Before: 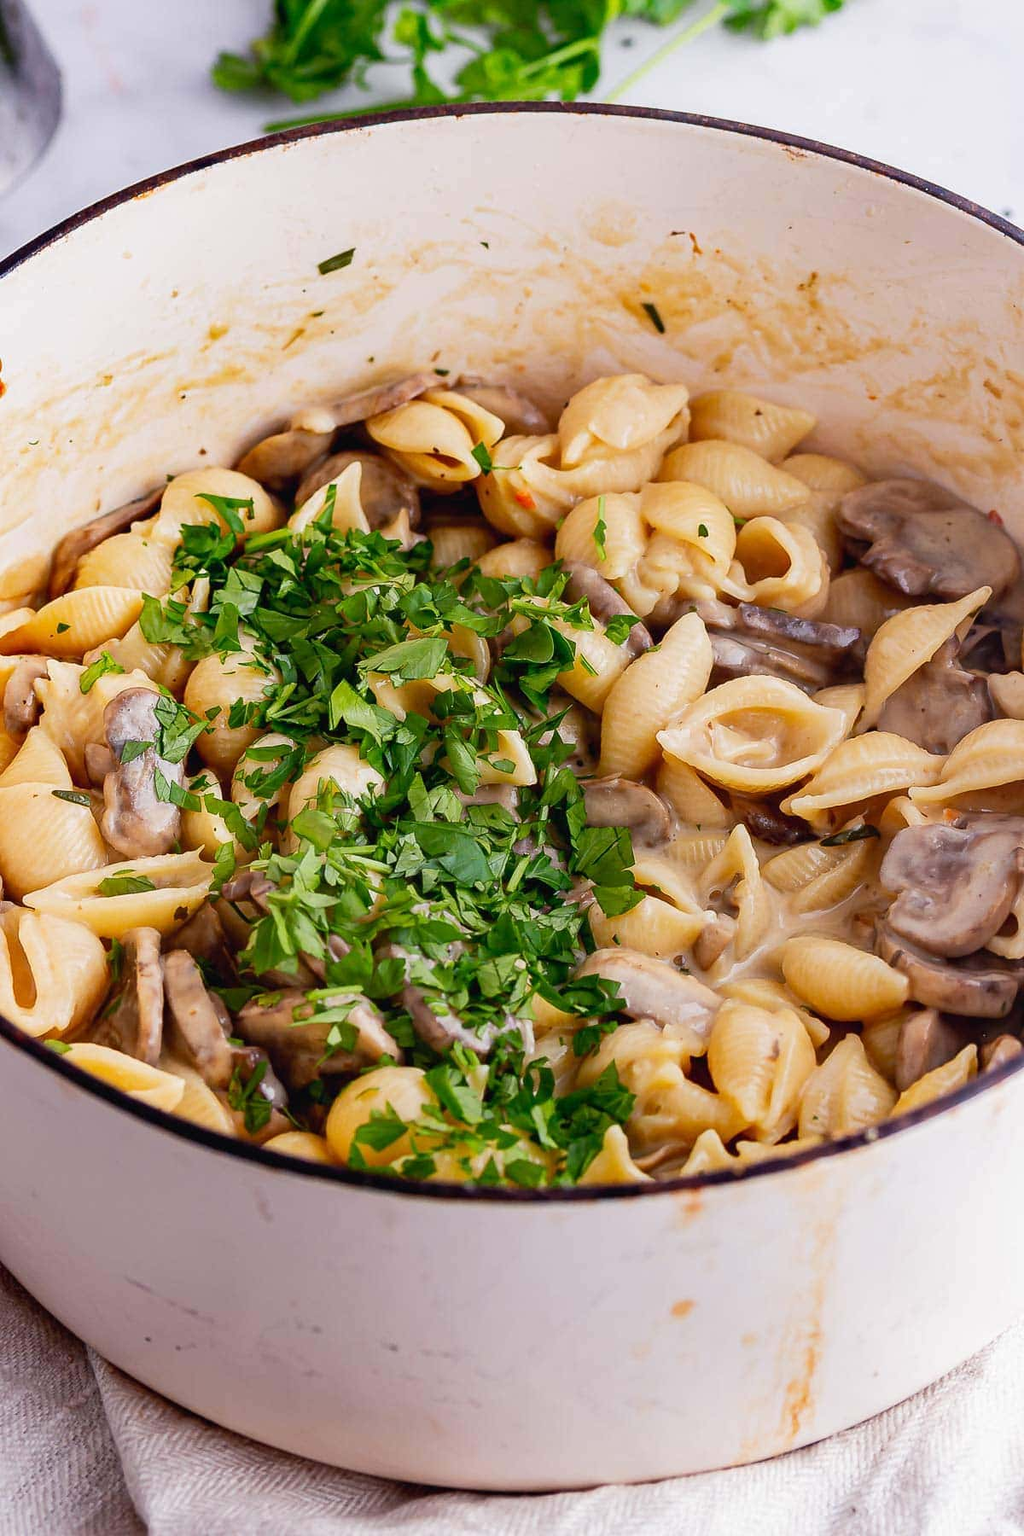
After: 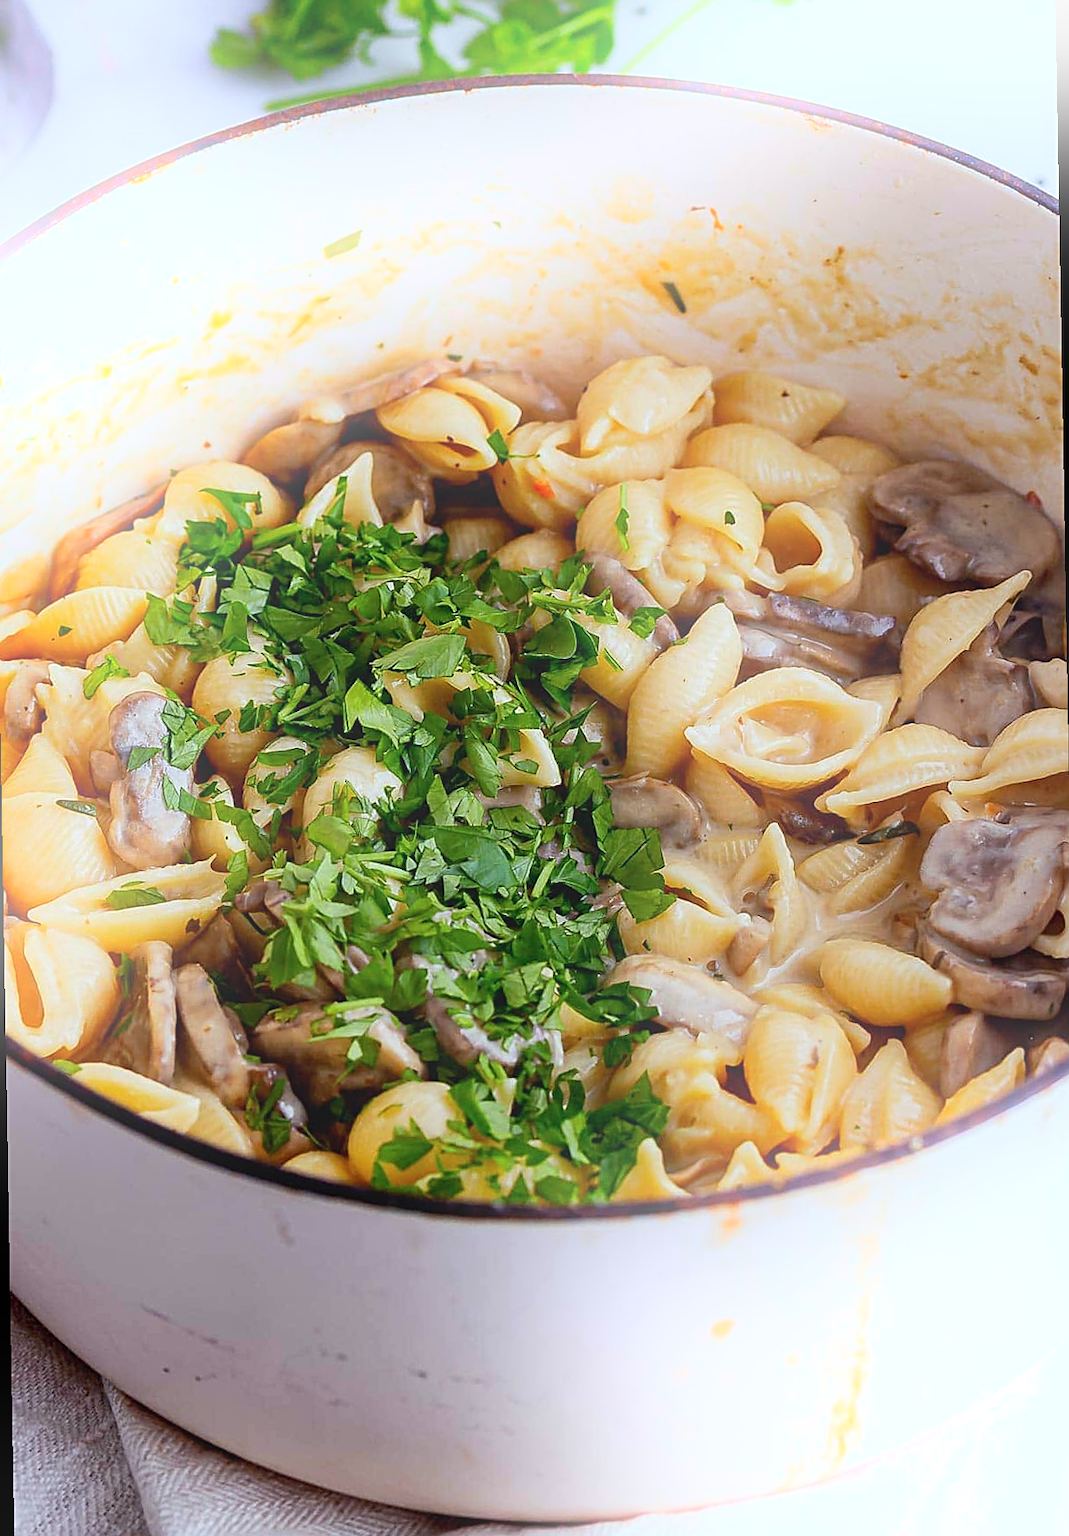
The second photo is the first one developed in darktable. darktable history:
rotate and perspective: rotation -1°, crop left 0.011, crop right 0.989, crop top 0.025, crop bottom 0.975
white balance: red 0.925, blue 1.046
bloom: on, module defaults
color balance: output saturation 98.5%
sharpen: on, module defaults
